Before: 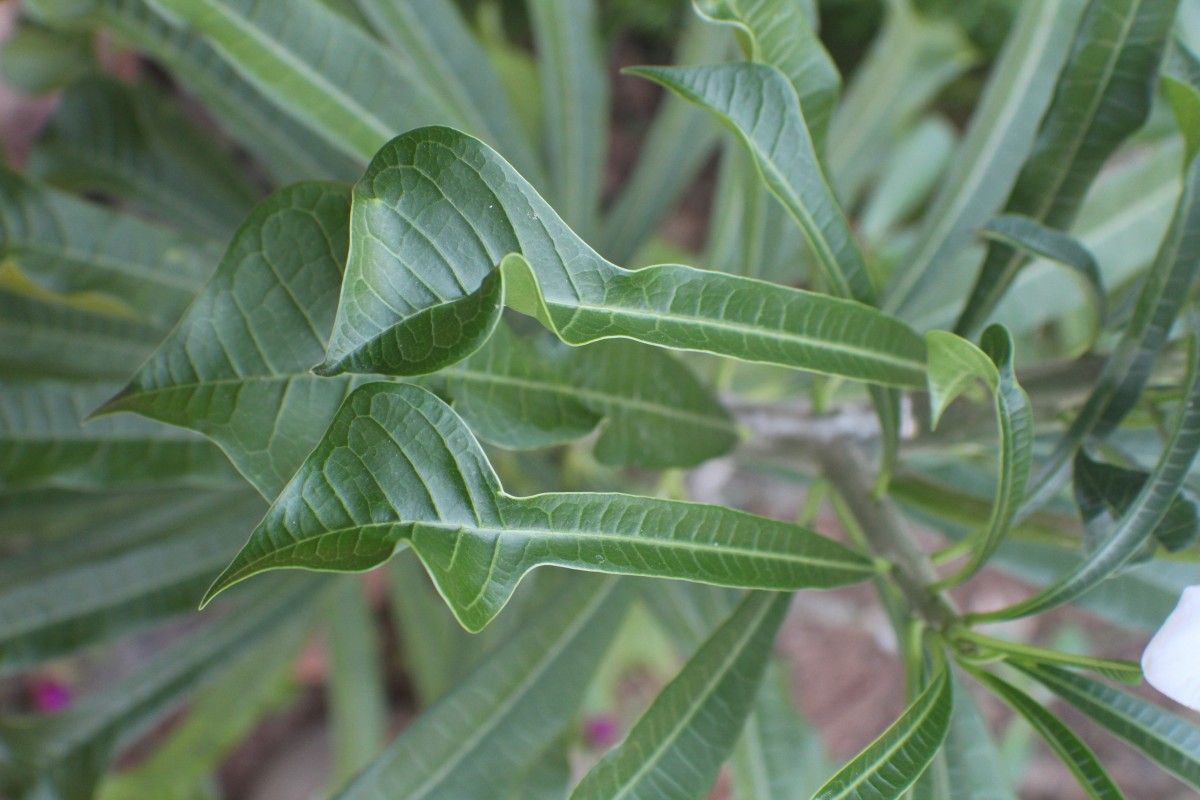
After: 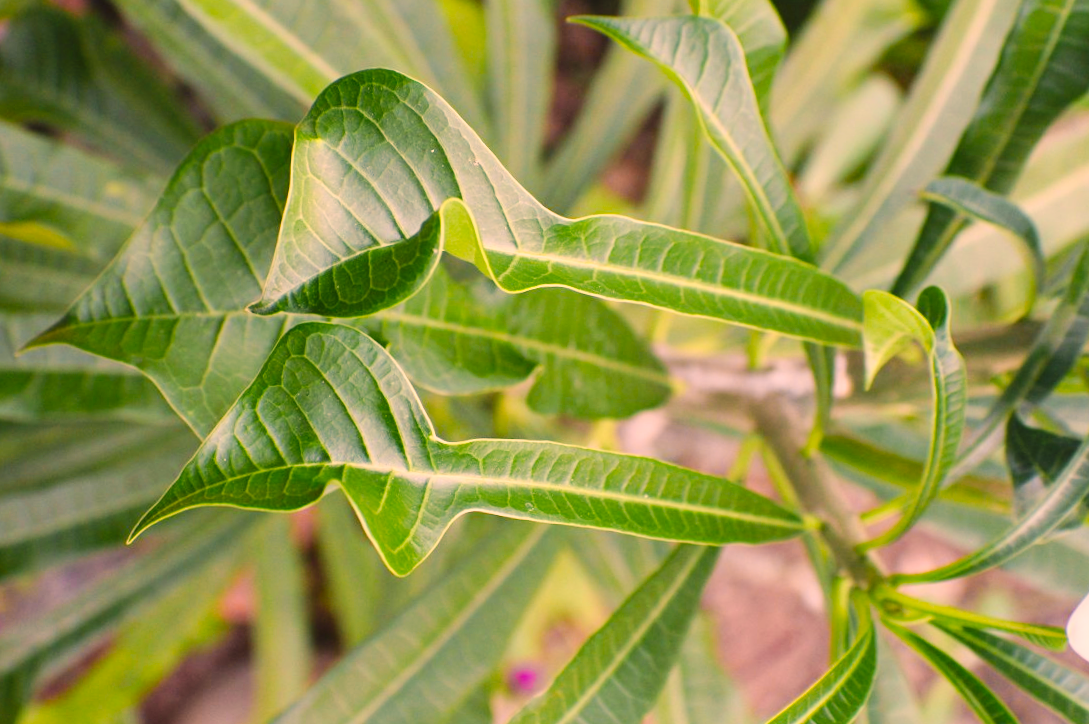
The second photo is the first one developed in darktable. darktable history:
crop and rotate: angle -1.98°, left 3.138%, top 4.316%, right 1.402%, bottom 0.428%
color correction: highlights a* 17.5, highlights b* 18.91
base curve: curves: ch0 [(0, 0) (0.036, 0.025) (0.121, 0.166) (0.206, 0.329) (0.605, 0.79) (1, 1)], preserve colors none
color zones: curves: ch0 [(0.224, 0.526) (0.75, 0.5)]; ch1 [(0.055, 0.526) (0.224, 0.761) (0.377, 0.526) (0.75, 0.5)]
